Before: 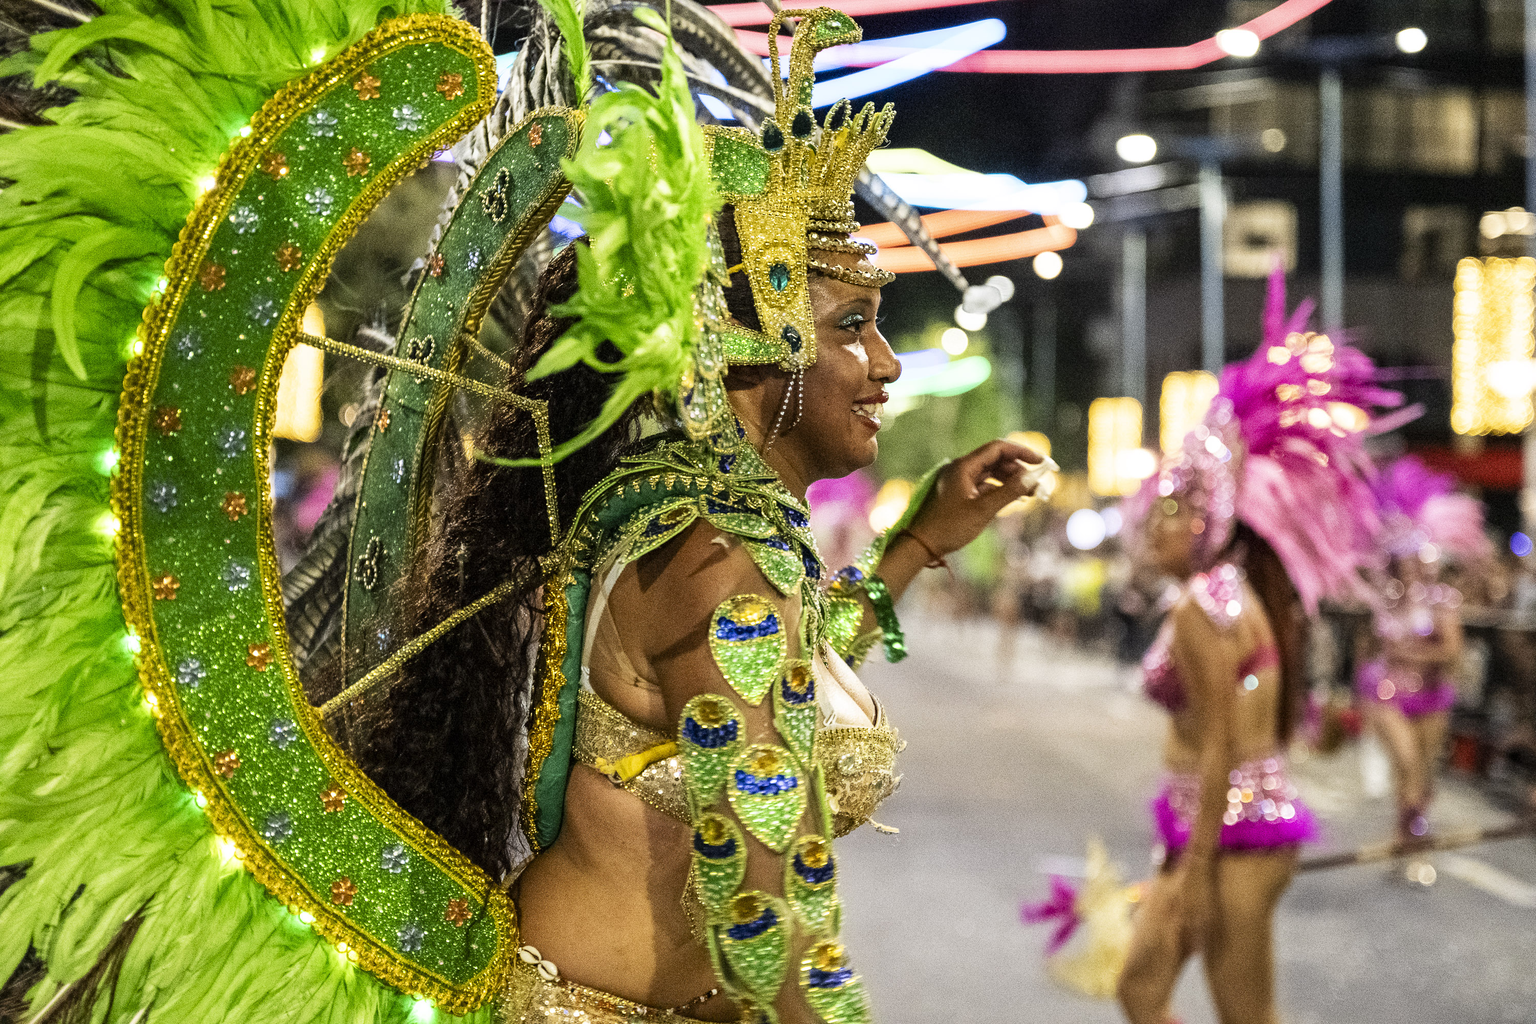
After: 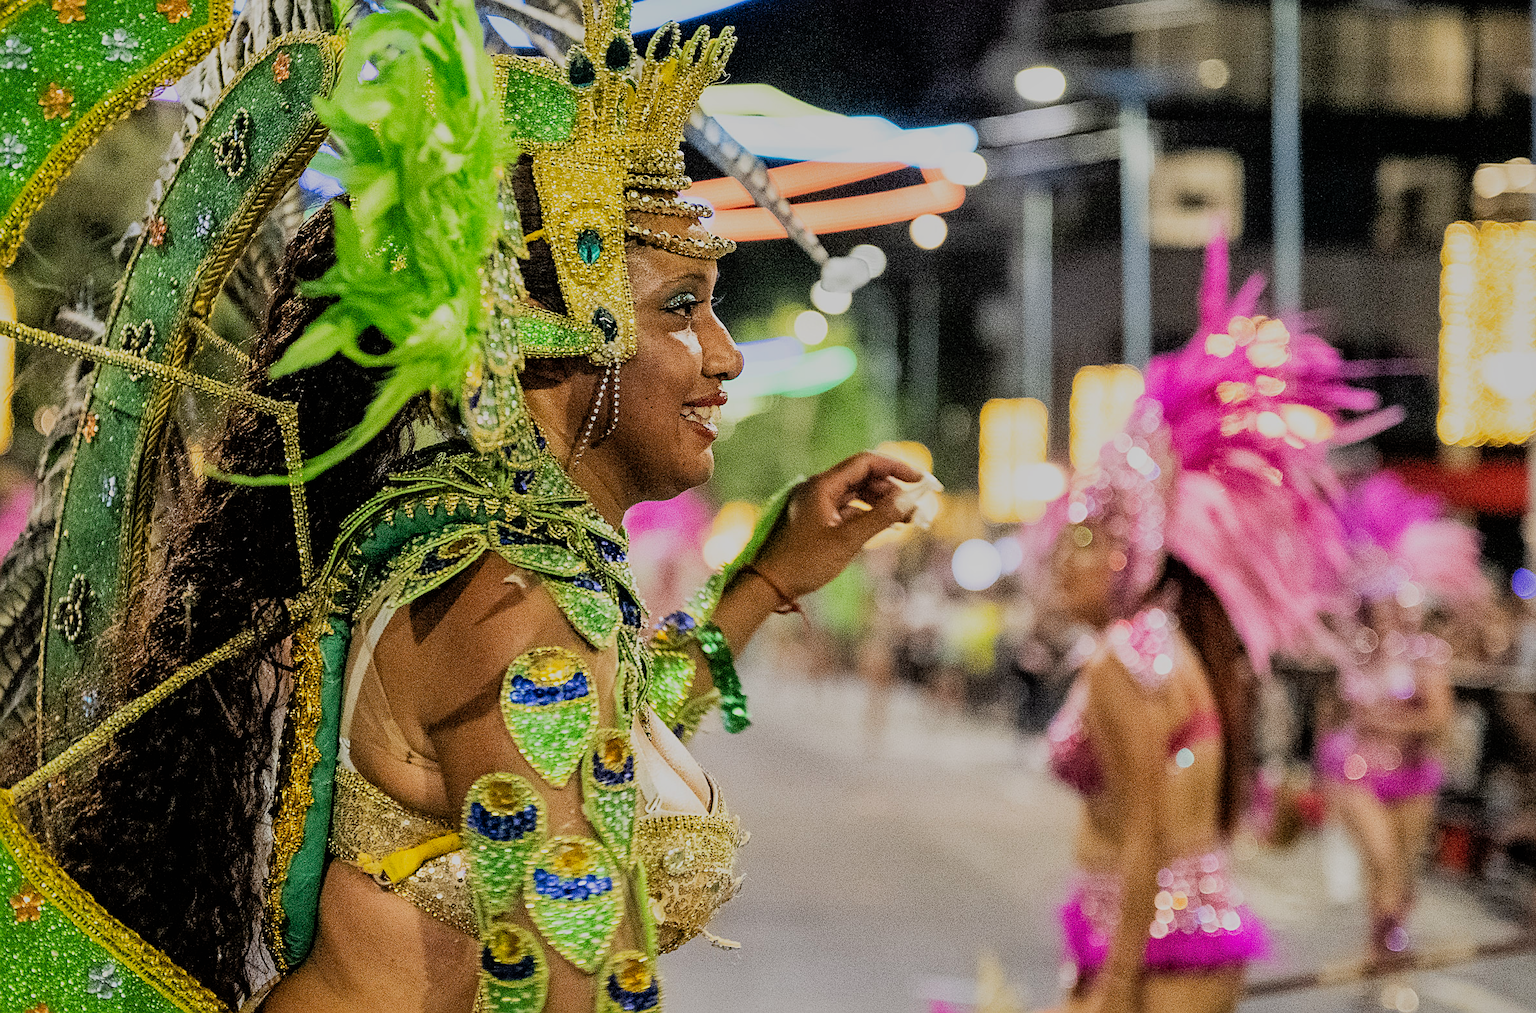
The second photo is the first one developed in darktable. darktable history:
shadows and highlights: on, module defaults
crop and rotate: left 20.337%, top 8.012%, right 0.414%, bottom 13.573%
sharpen: on, module defaults
filmic rgb: black relative exposure -7.65 EV, white relative exposure 4.56 EV, hardness 3.61
